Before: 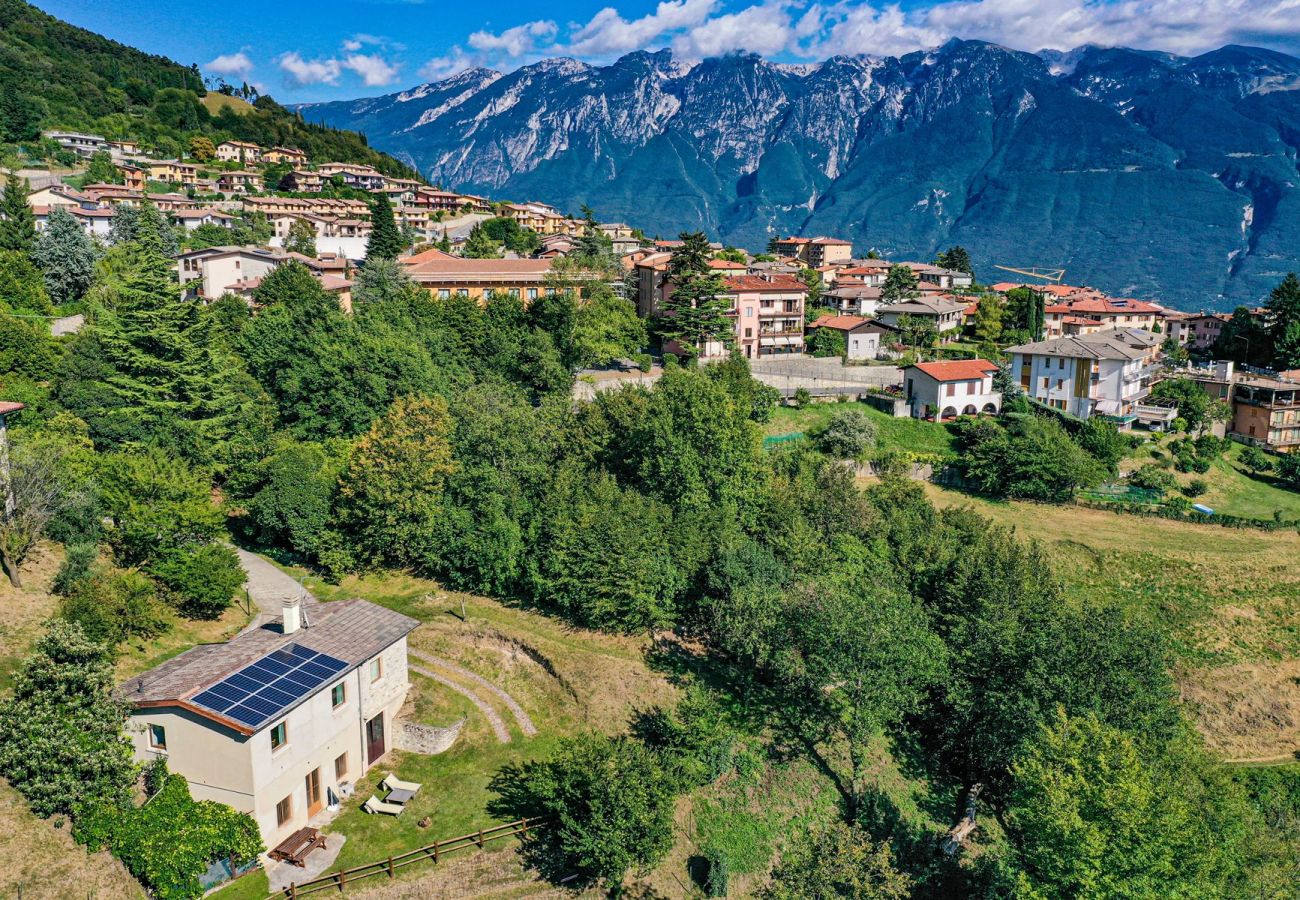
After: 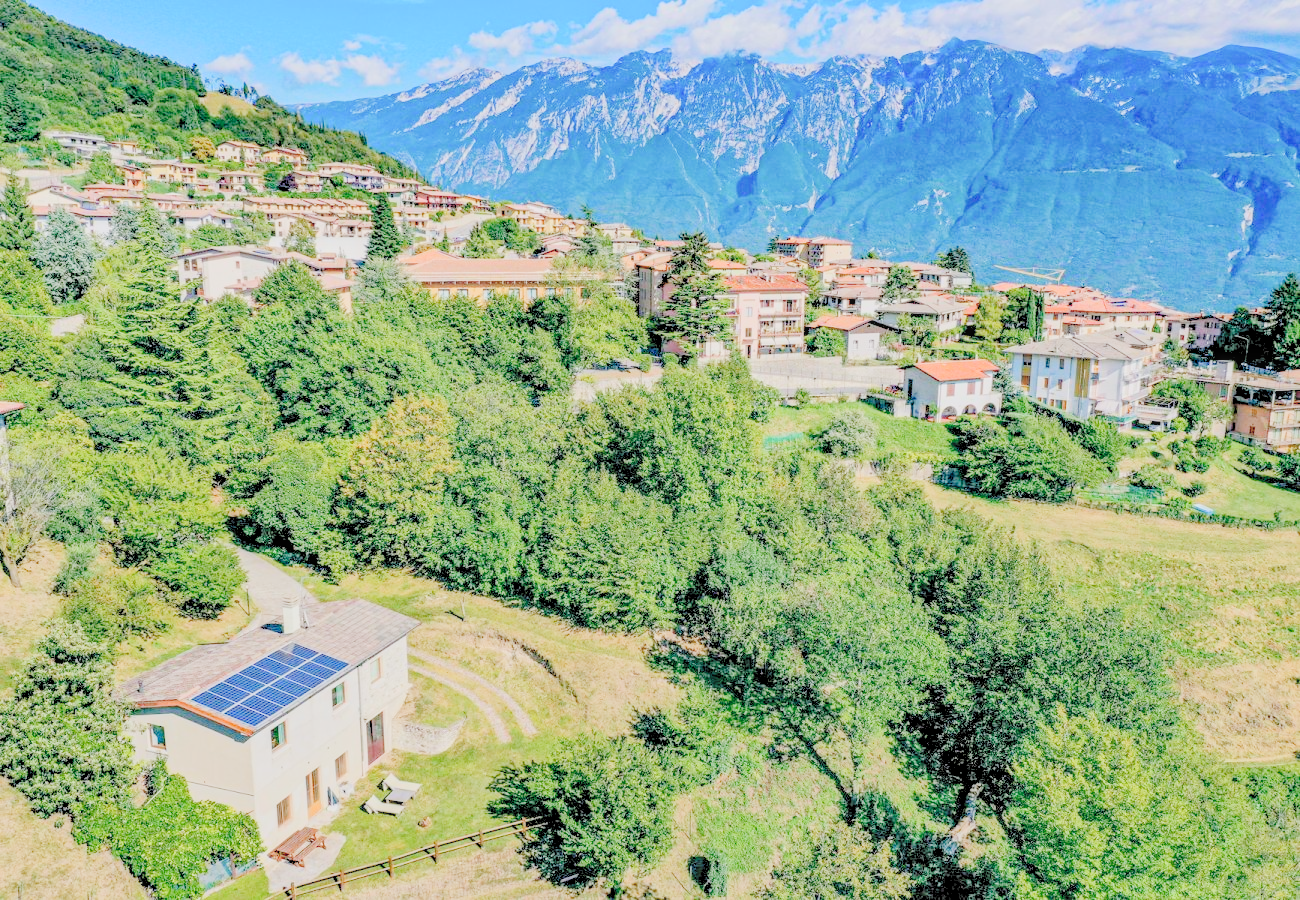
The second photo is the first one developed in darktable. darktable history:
levels: levels [0.072, 0.414, 0.976]
filmic rgb: middle gray luminance 2.61%, black relative exposure -9.97 EV, white relative exposure 7 EV, threshold 3 EV, dynamic range scaling 10.21%, target black luminance 0%, hardness 3.19, latitude 44.32%, contrast 0.667, highlights saturation mix 5.95%, shadows ↔ highlights balance 13.15%, preserve chrominance no, color science v4 (2020), contrast in shadows soft, contrast in highlights soft, enable highlight reconstruction true
contrast brightness saturation: brightness 0.278
local contrast: on, module defaults
